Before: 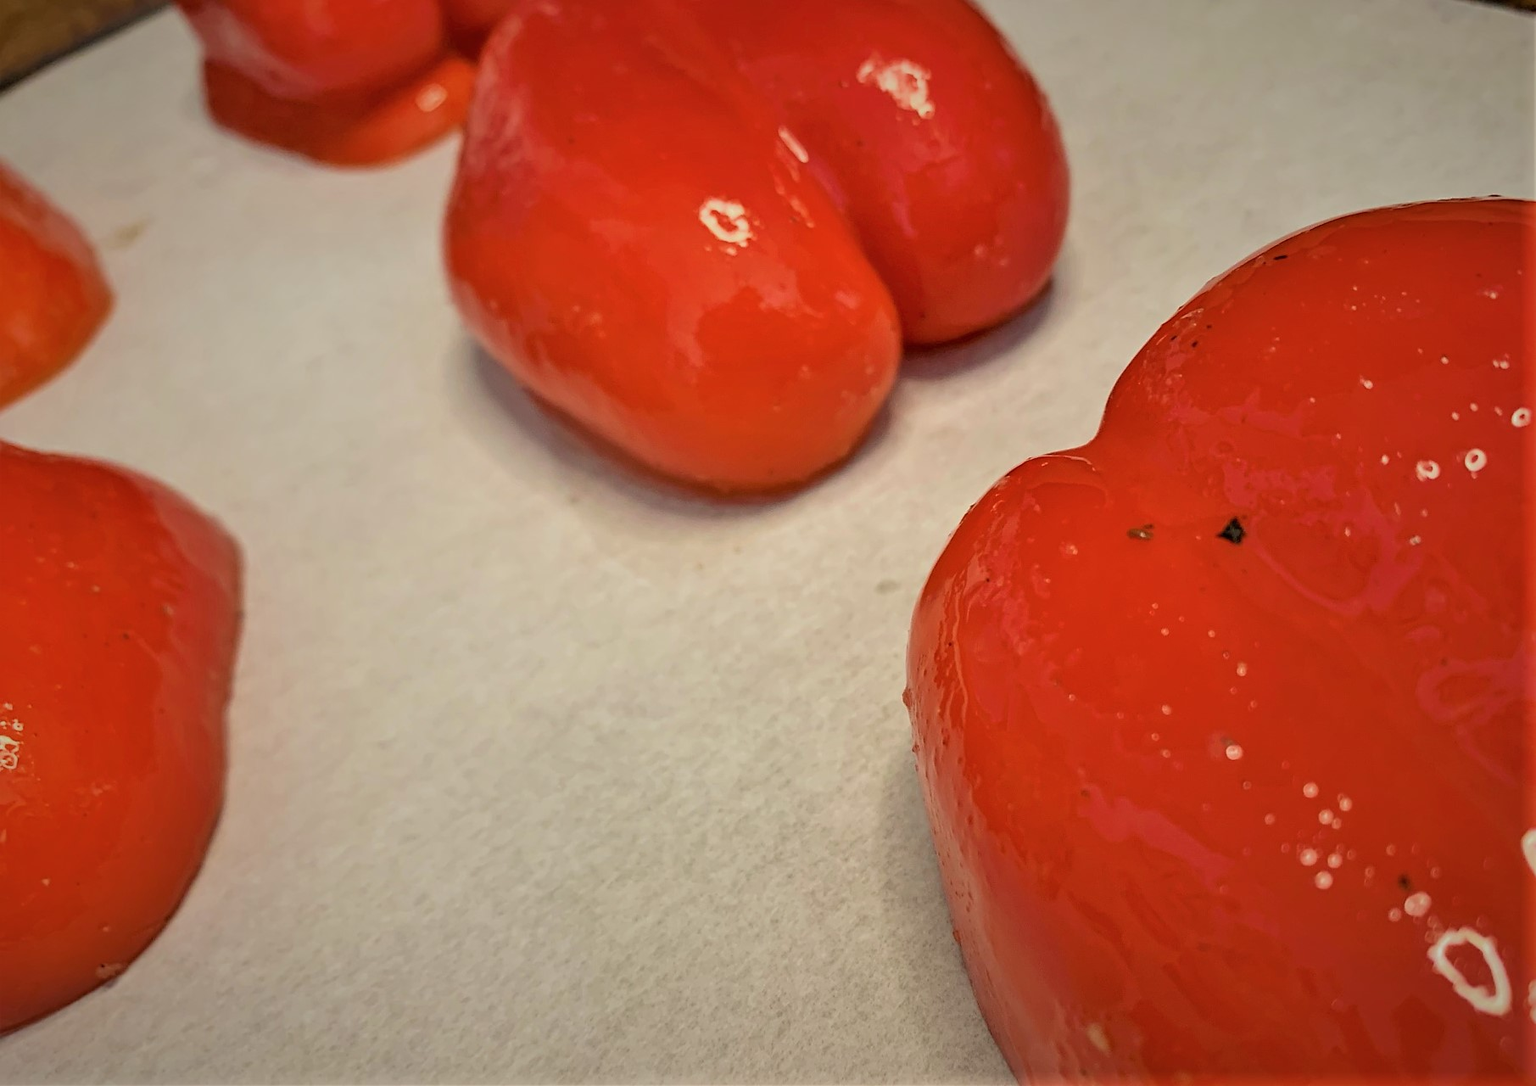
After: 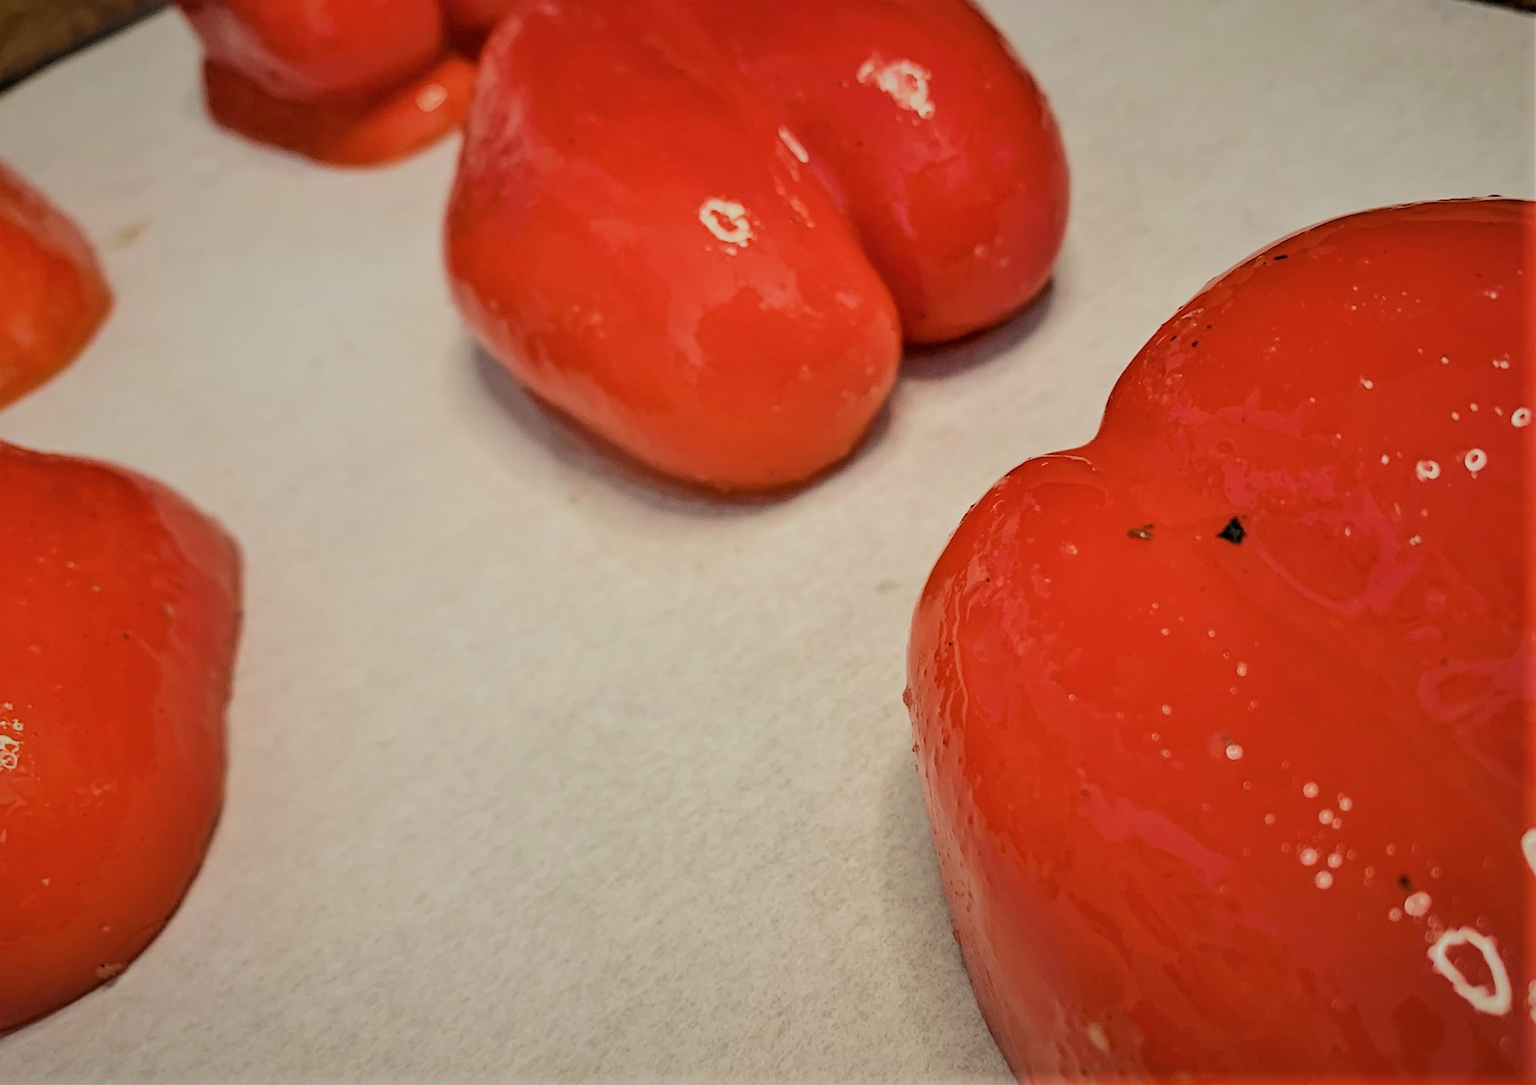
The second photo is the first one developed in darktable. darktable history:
tone equalizer: -8 EV -0.417 EV, -7 EV -0.389 EV, -6 EV -0.333 EV, -5 EV -0.222 EV, -3 EV 0.222 EV, -2 EV 0.333 EV, -1 EV 0.389 EV, +0 EV 0.417 EV, edges refinement/feathering 500, mask exposure compensation -1.57 EV, preserve details no
filmic rgb: black relative exposure -16 EV, white relative exposure 6.12 EV, hardness 5.22
